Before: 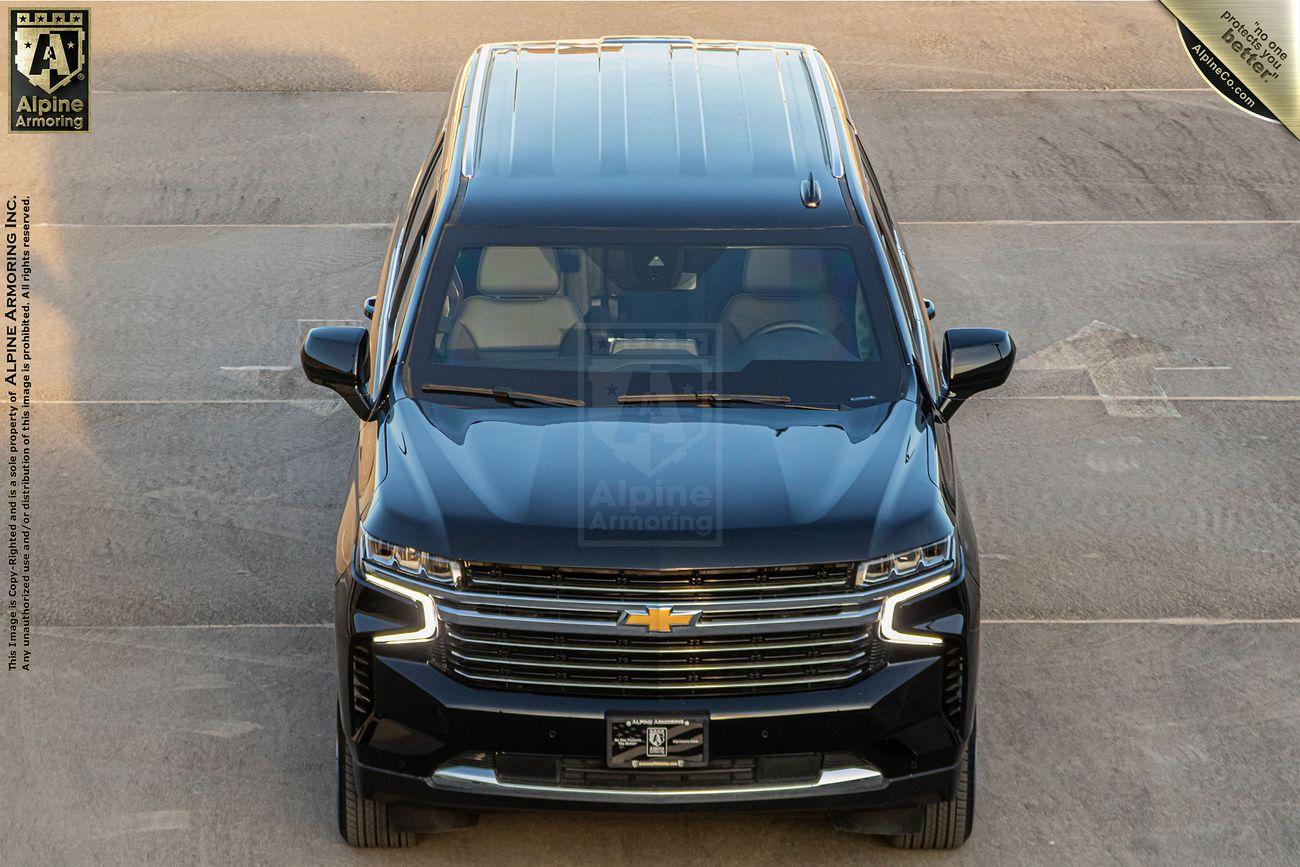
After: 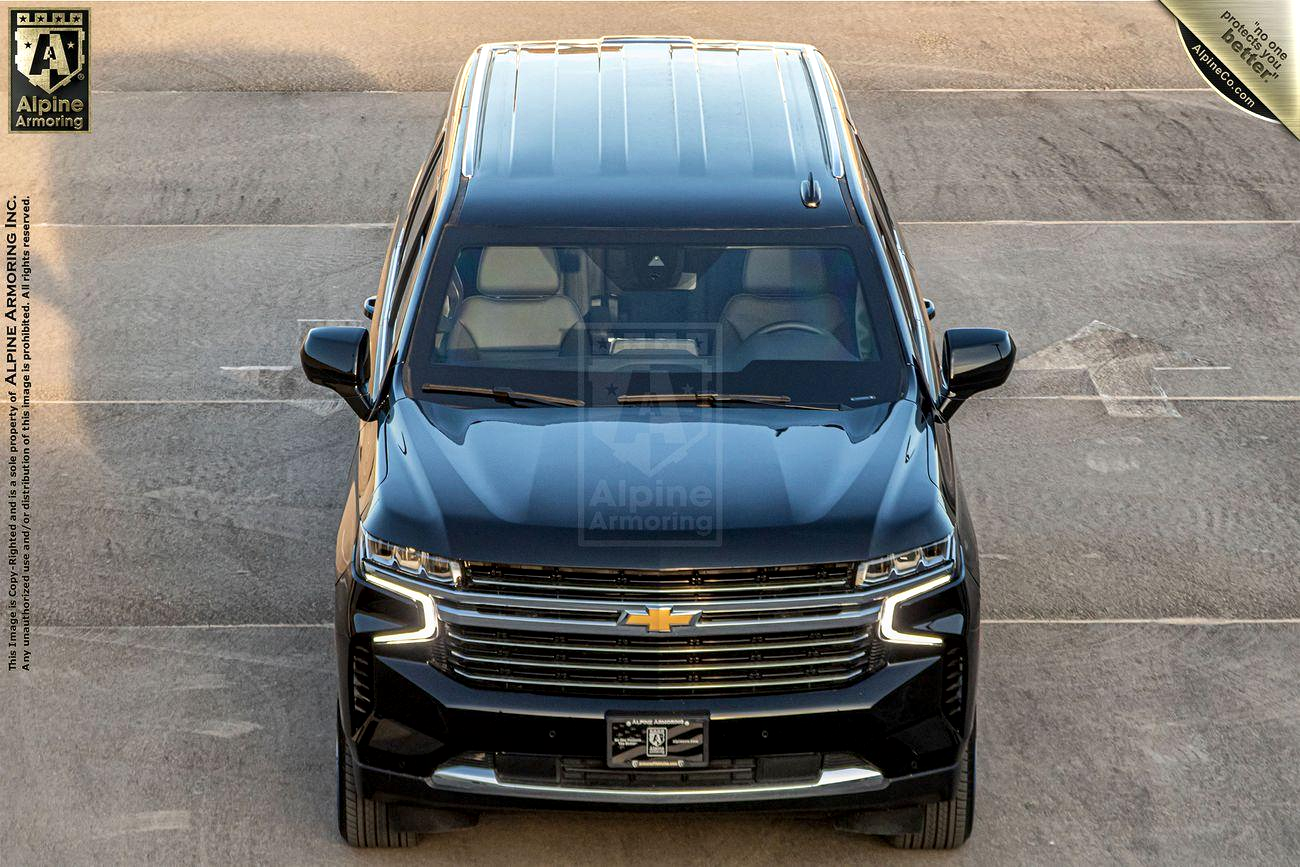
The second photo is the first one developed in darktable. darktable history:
local contrast: mode bilateral grid, contrast 20, coarseness 50, detail 150%, midtone range 0.2
shadows and highlights: shadows 0, highlights 40
